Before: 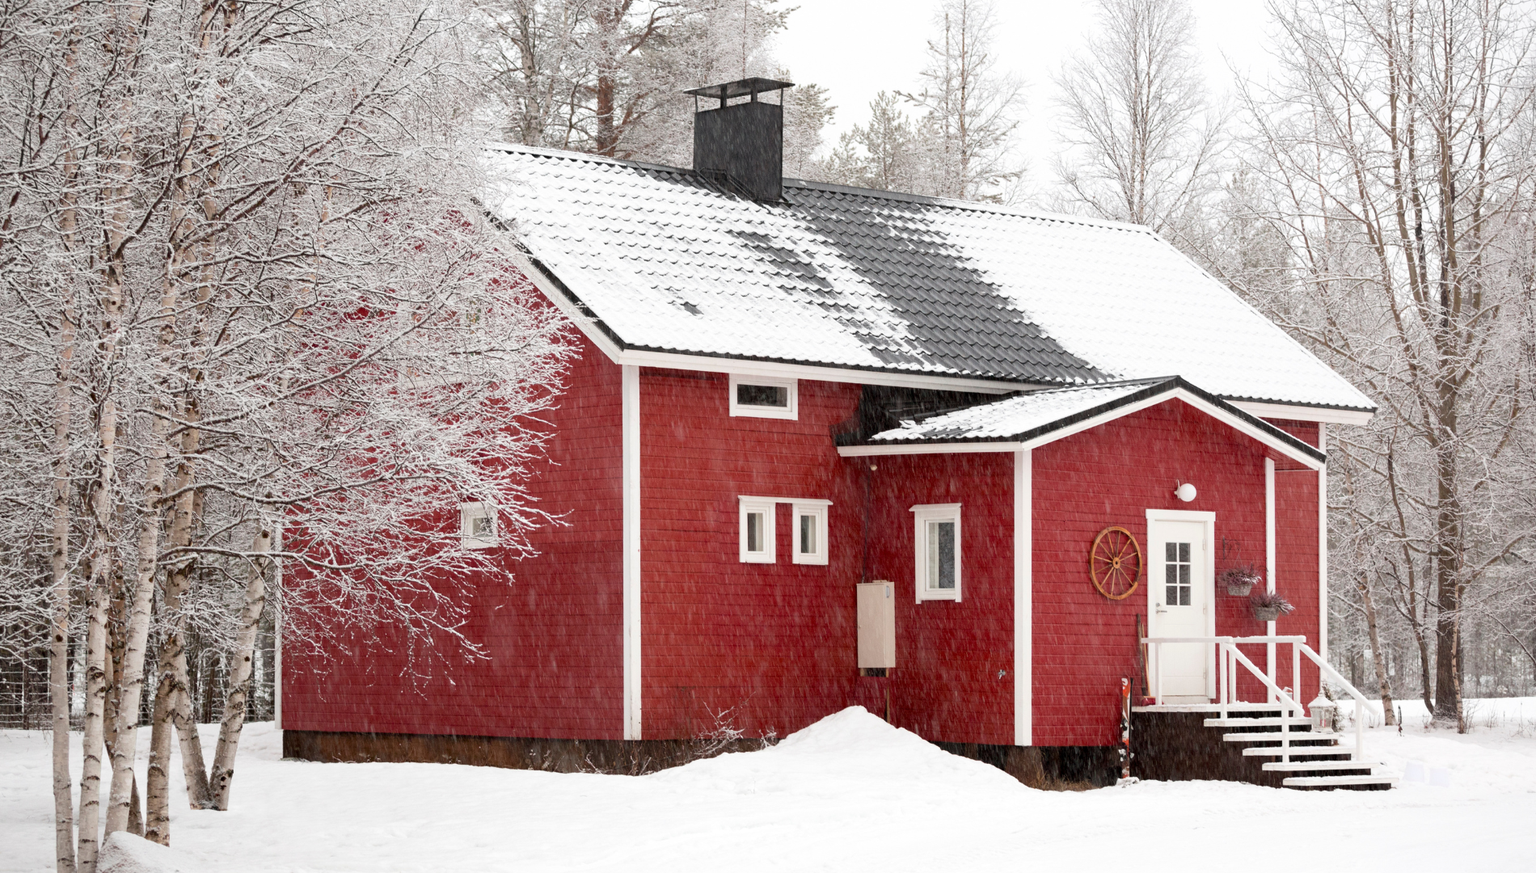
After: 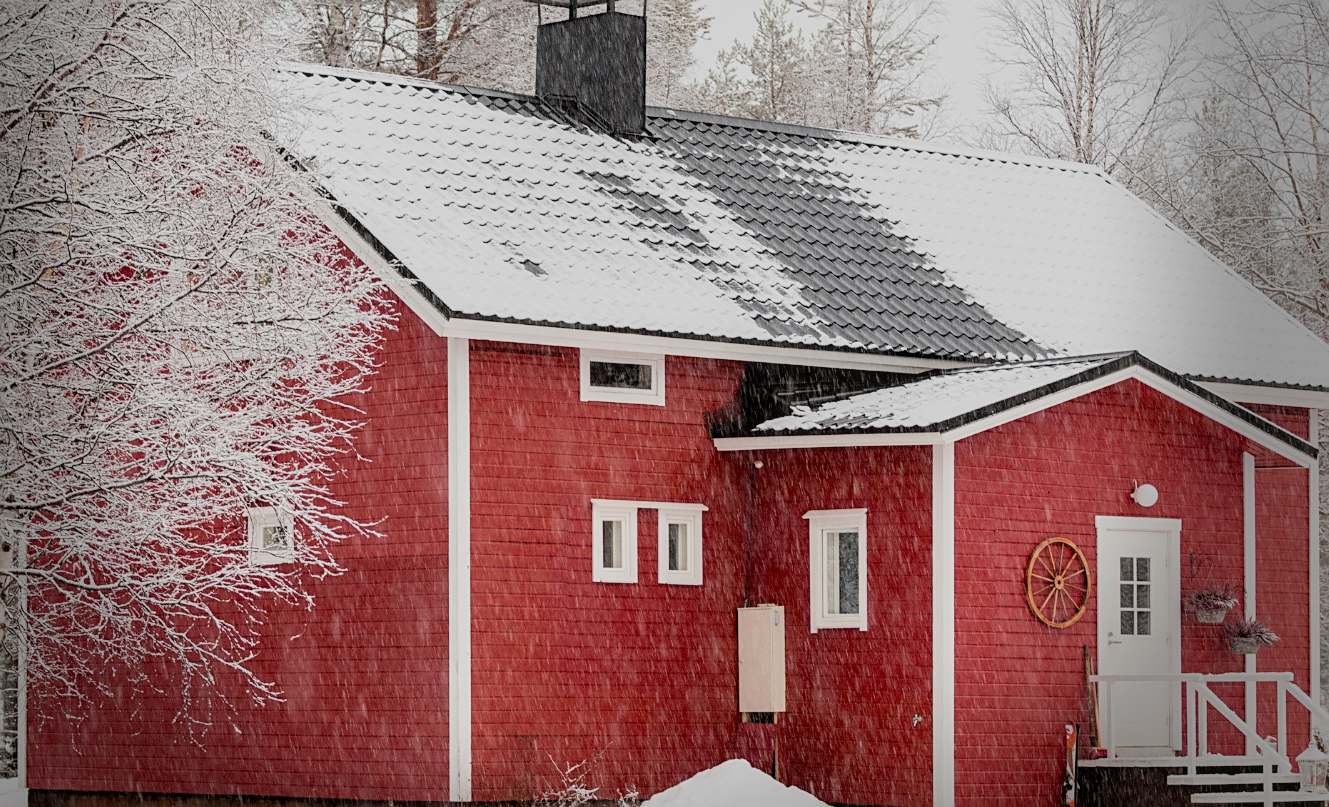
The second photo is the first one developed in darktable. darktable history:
contrast brightness saturation: saturation -0.05
crop and rotate: left 17.046%, top 10.659%, right 12.989%, bottom 14.553%
shadows and highlights: shadows -20, white point adjustment -2, highlights -35
exposure: exposure 0.3 EV, compensate highlight preservation false
sharpen: on, module defaults
filmic rgb: black relative exposure -7.65 EV, white relative exposure 4.56 EV, hardness 3.61, color science v6 (2022)
vignetting: fall-off start 68.33%, fall-off radius 30%, saturation 0.042, center (-0.066, -0.311), width/height ratio 0.992, shape 0.85, dithering 8-bit output
local contrast: on, module defaults
